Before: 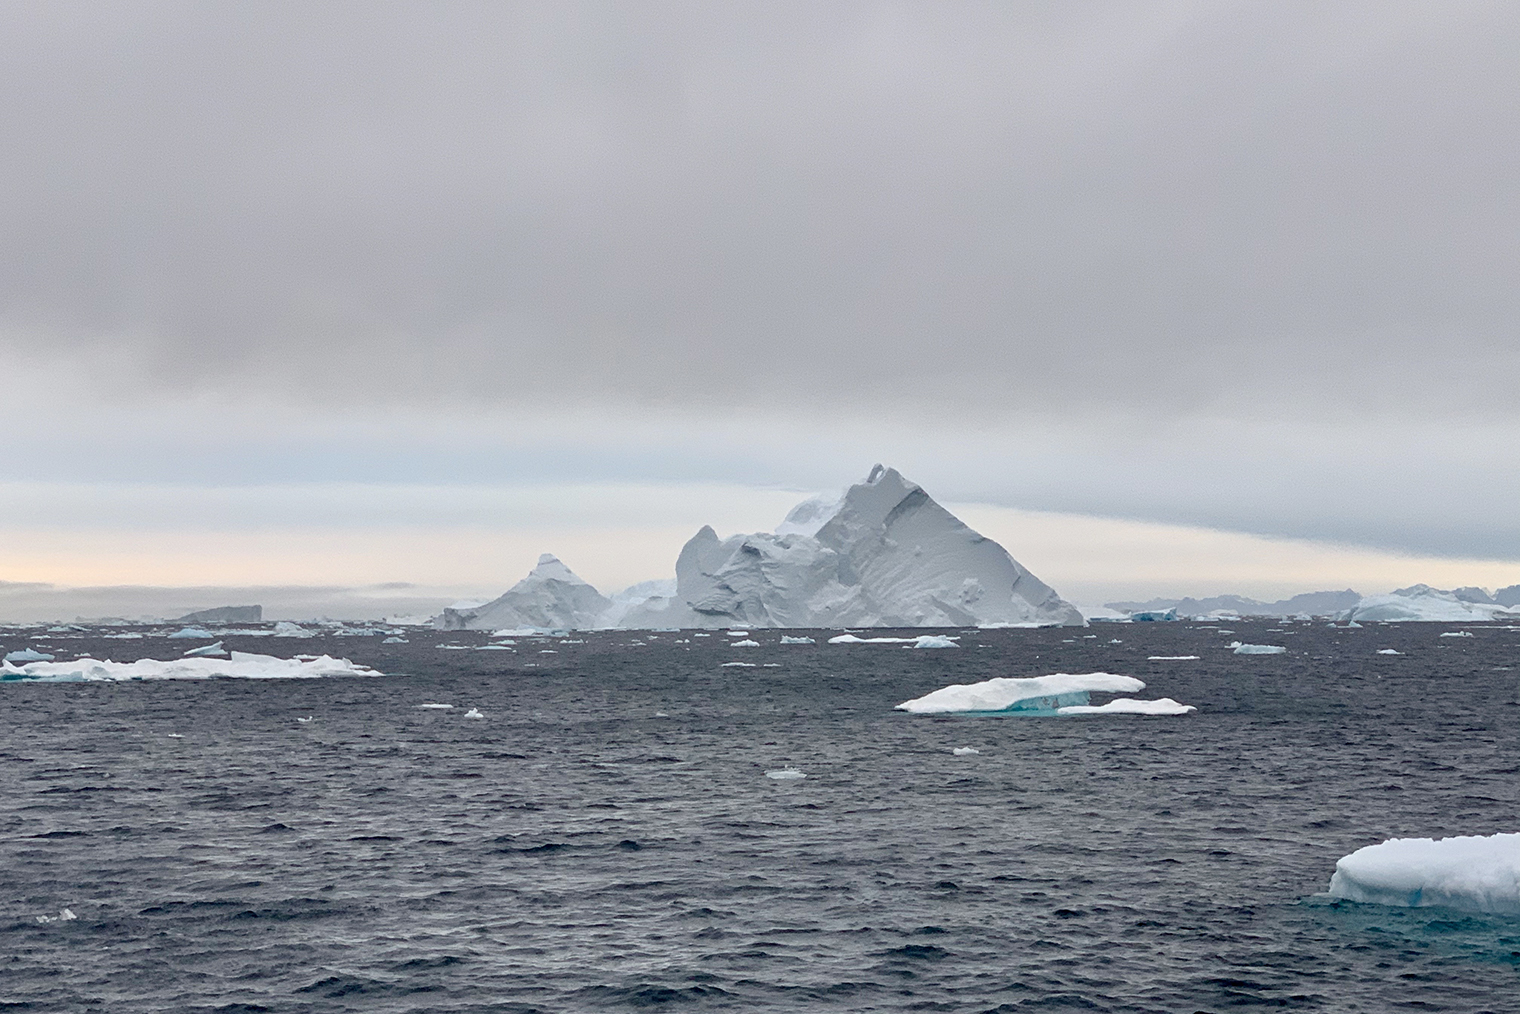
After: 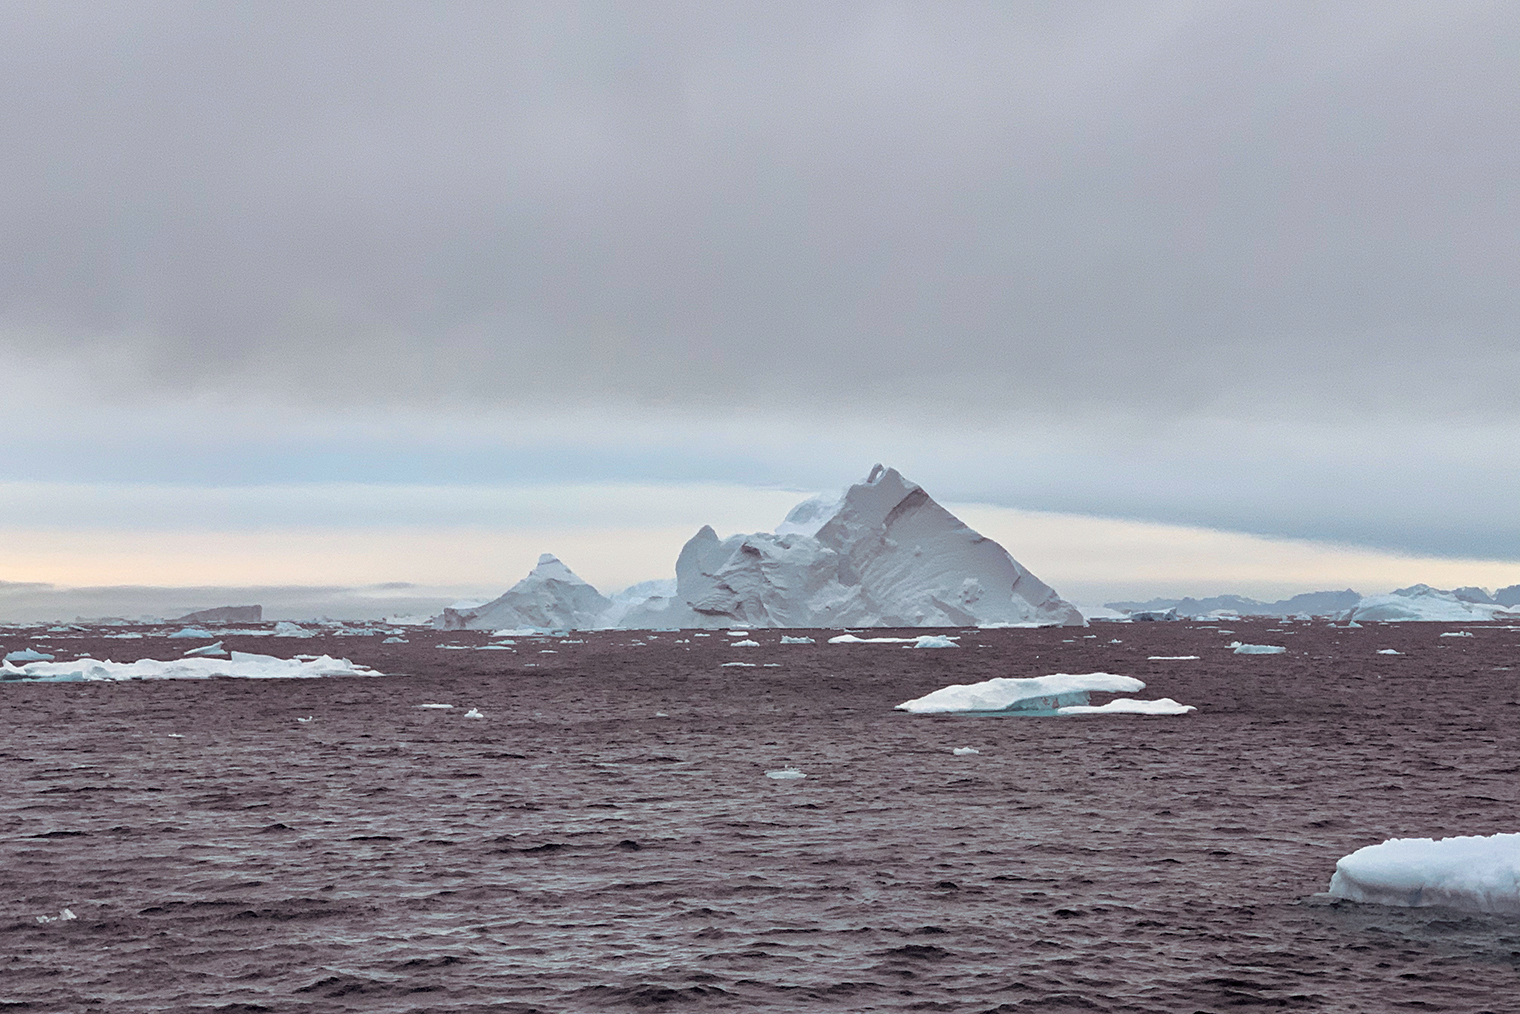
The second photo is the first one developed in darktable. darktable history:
split-toning: shadows › saturation 0.24, highlights › hue 54°, highlights › saturation 0.24
haze removal: compatibility mode true, adaptive false
